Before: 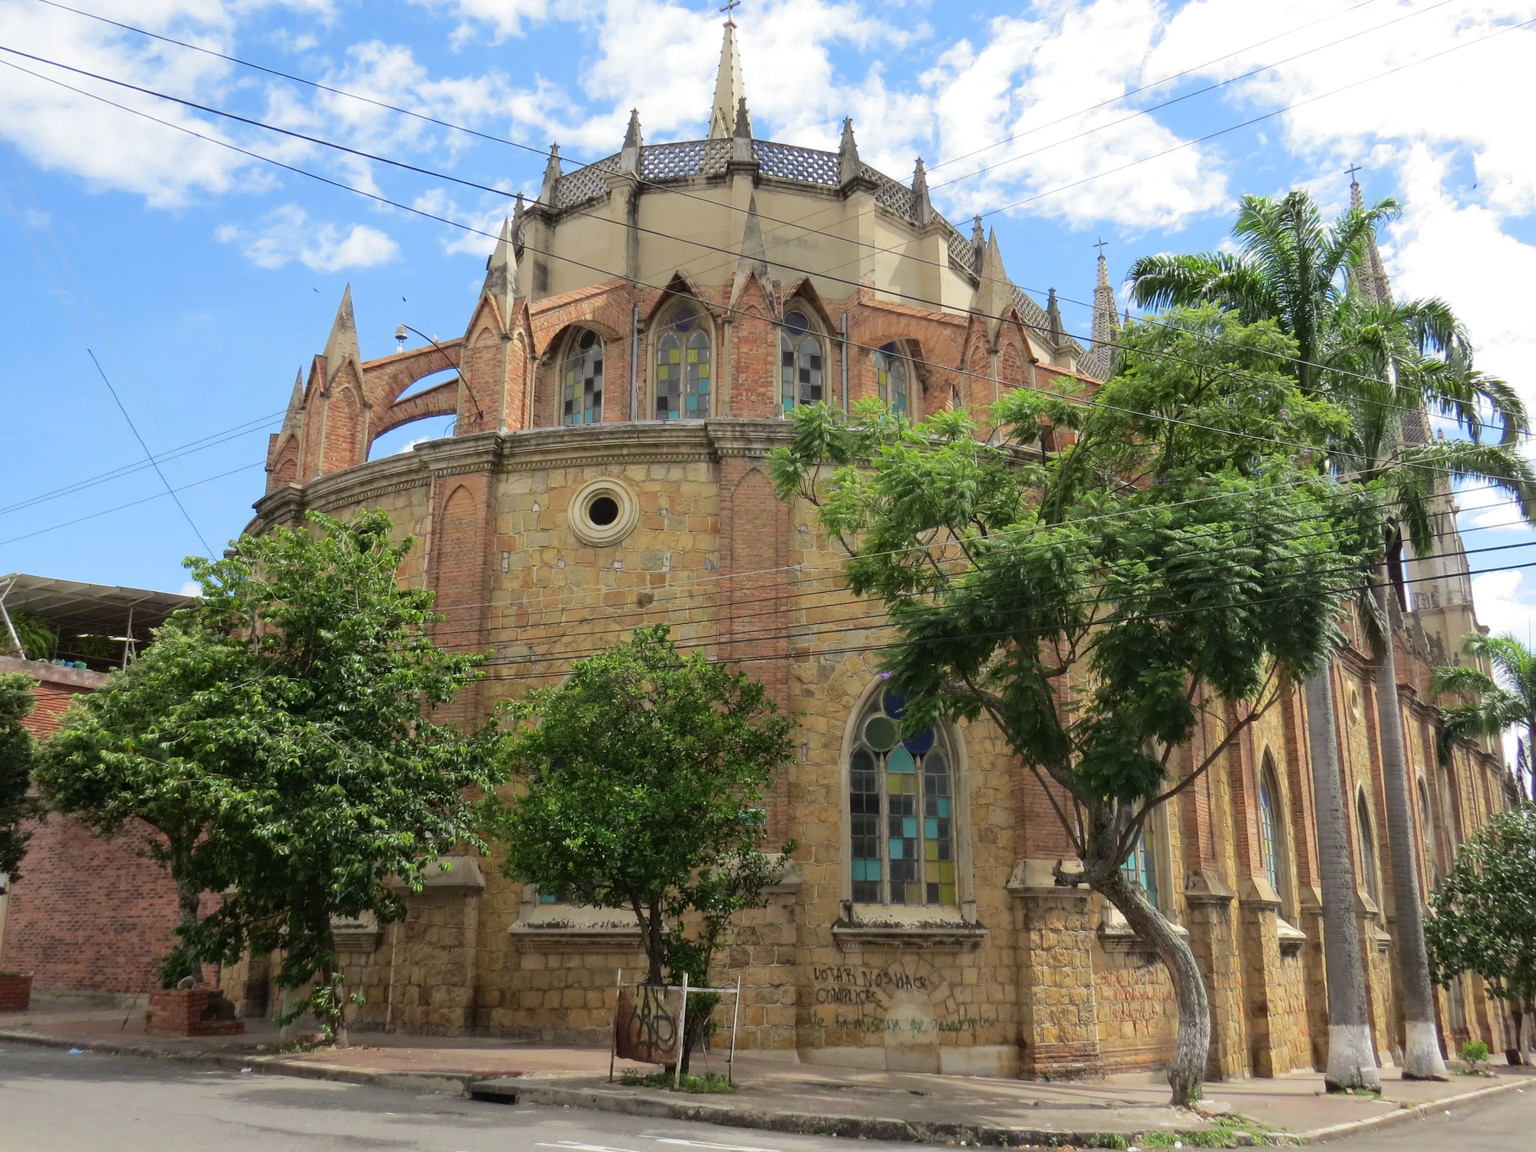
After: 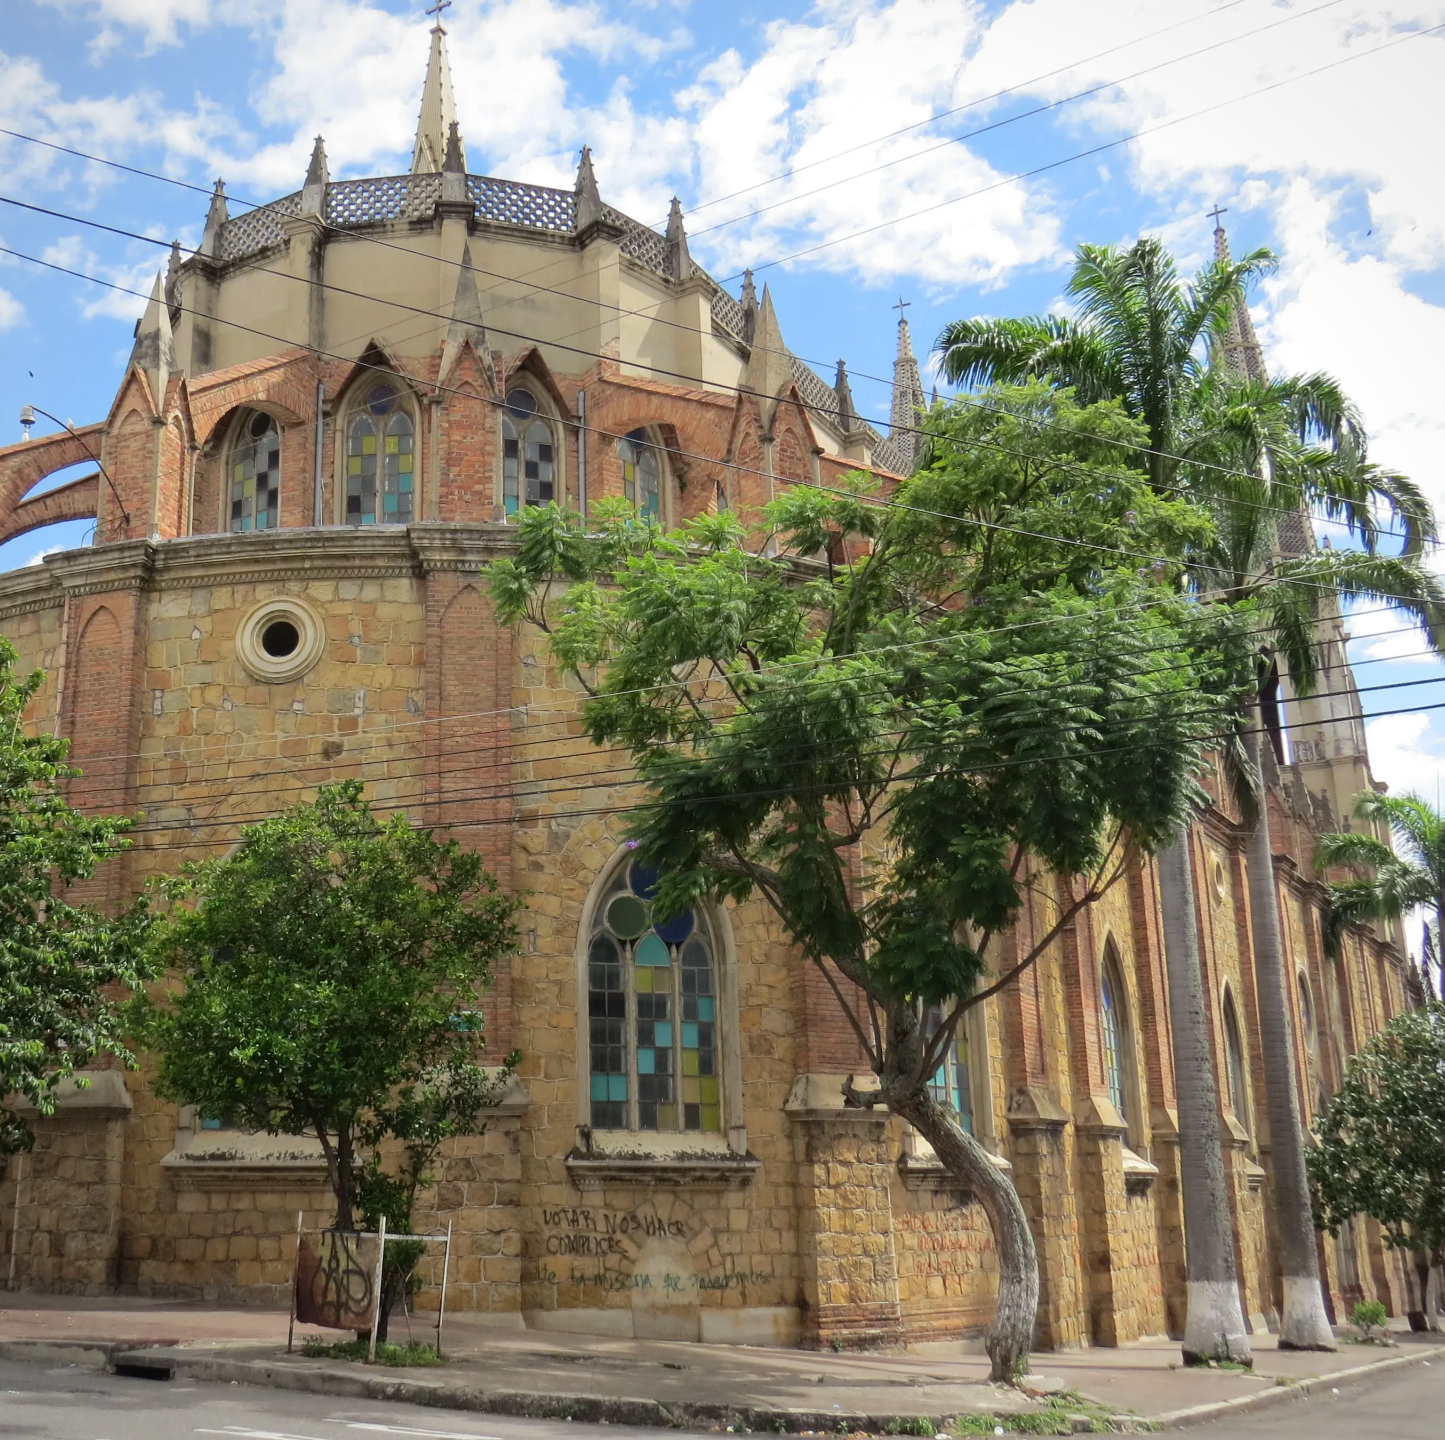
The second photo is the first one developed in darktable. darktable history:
vignetting: fall-off start 97.32%, fall-off radius 78.51%, brightness -0.272, width/height ratio 1.106
crop and rotate: left 24.688%
